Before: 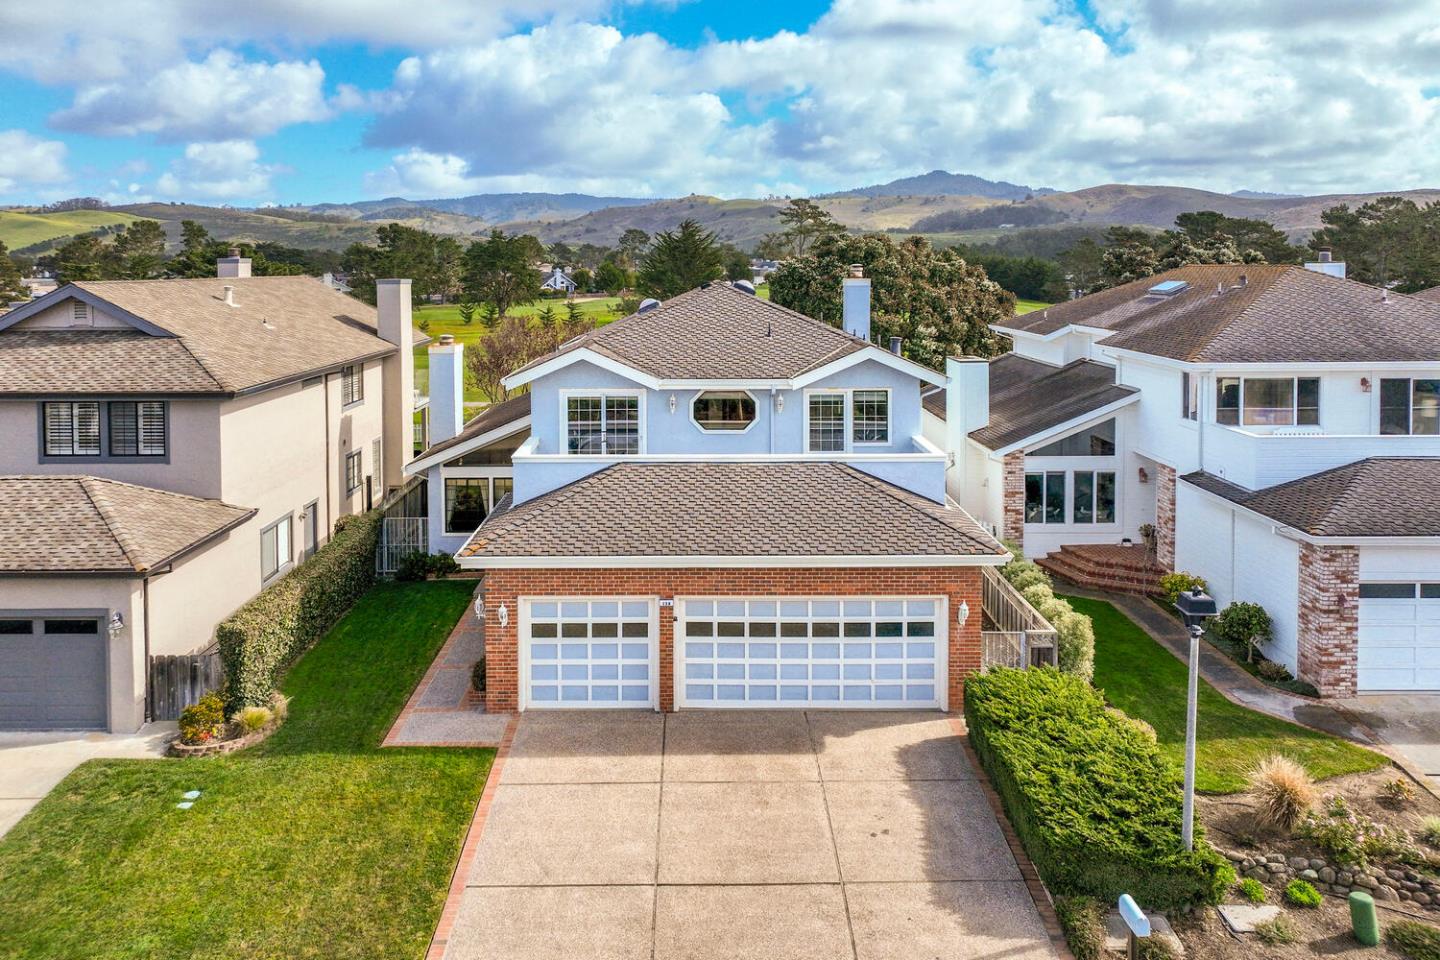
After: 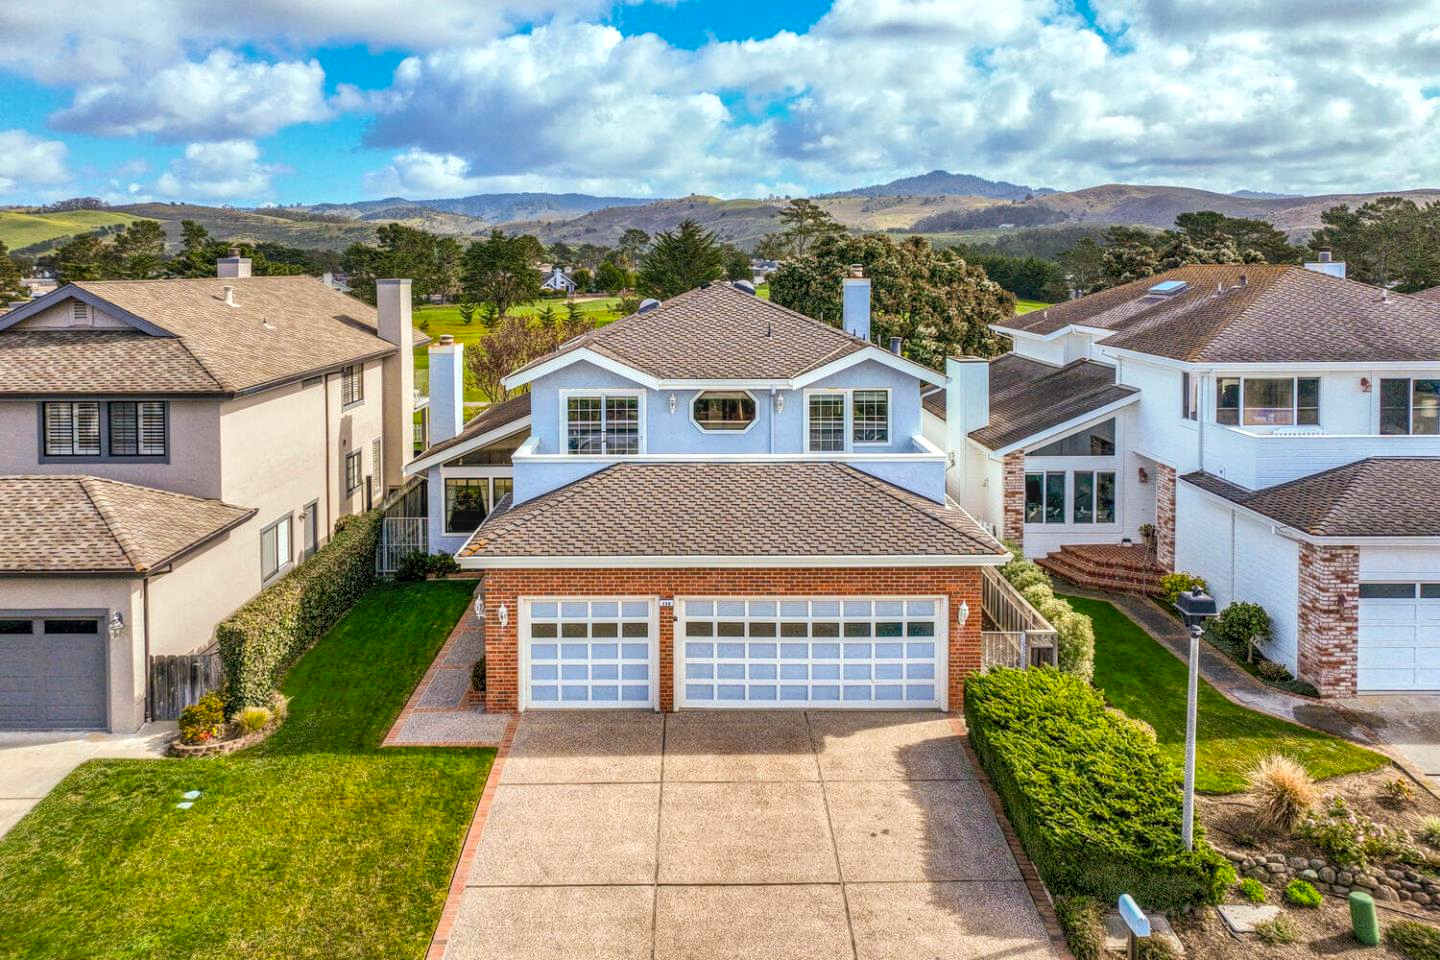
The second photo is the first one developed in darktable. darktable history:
color balance rgb: power › chroma 0.234%, power › hue 60.63°, white fulcrum 0.082 EV, perceptual saturation grading › global saturation 7.241%, perceptual saturation grading › shadows 3.254%, global vibrance 20%
local contrast: highlights 3%, shadows 5%, detail 133%
